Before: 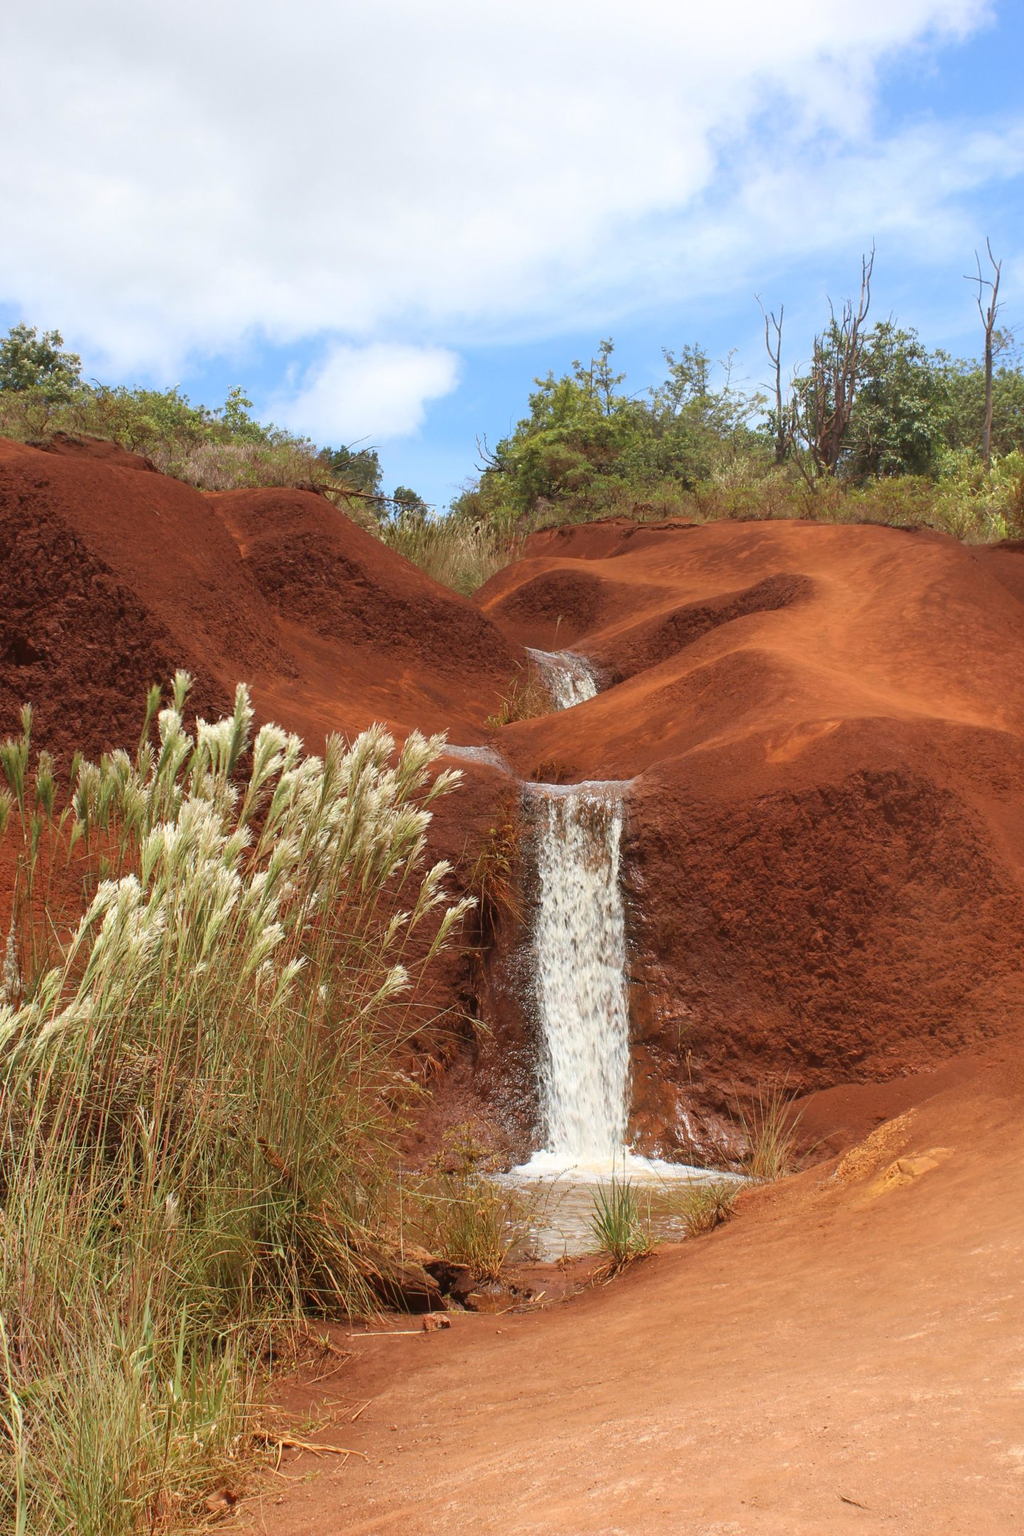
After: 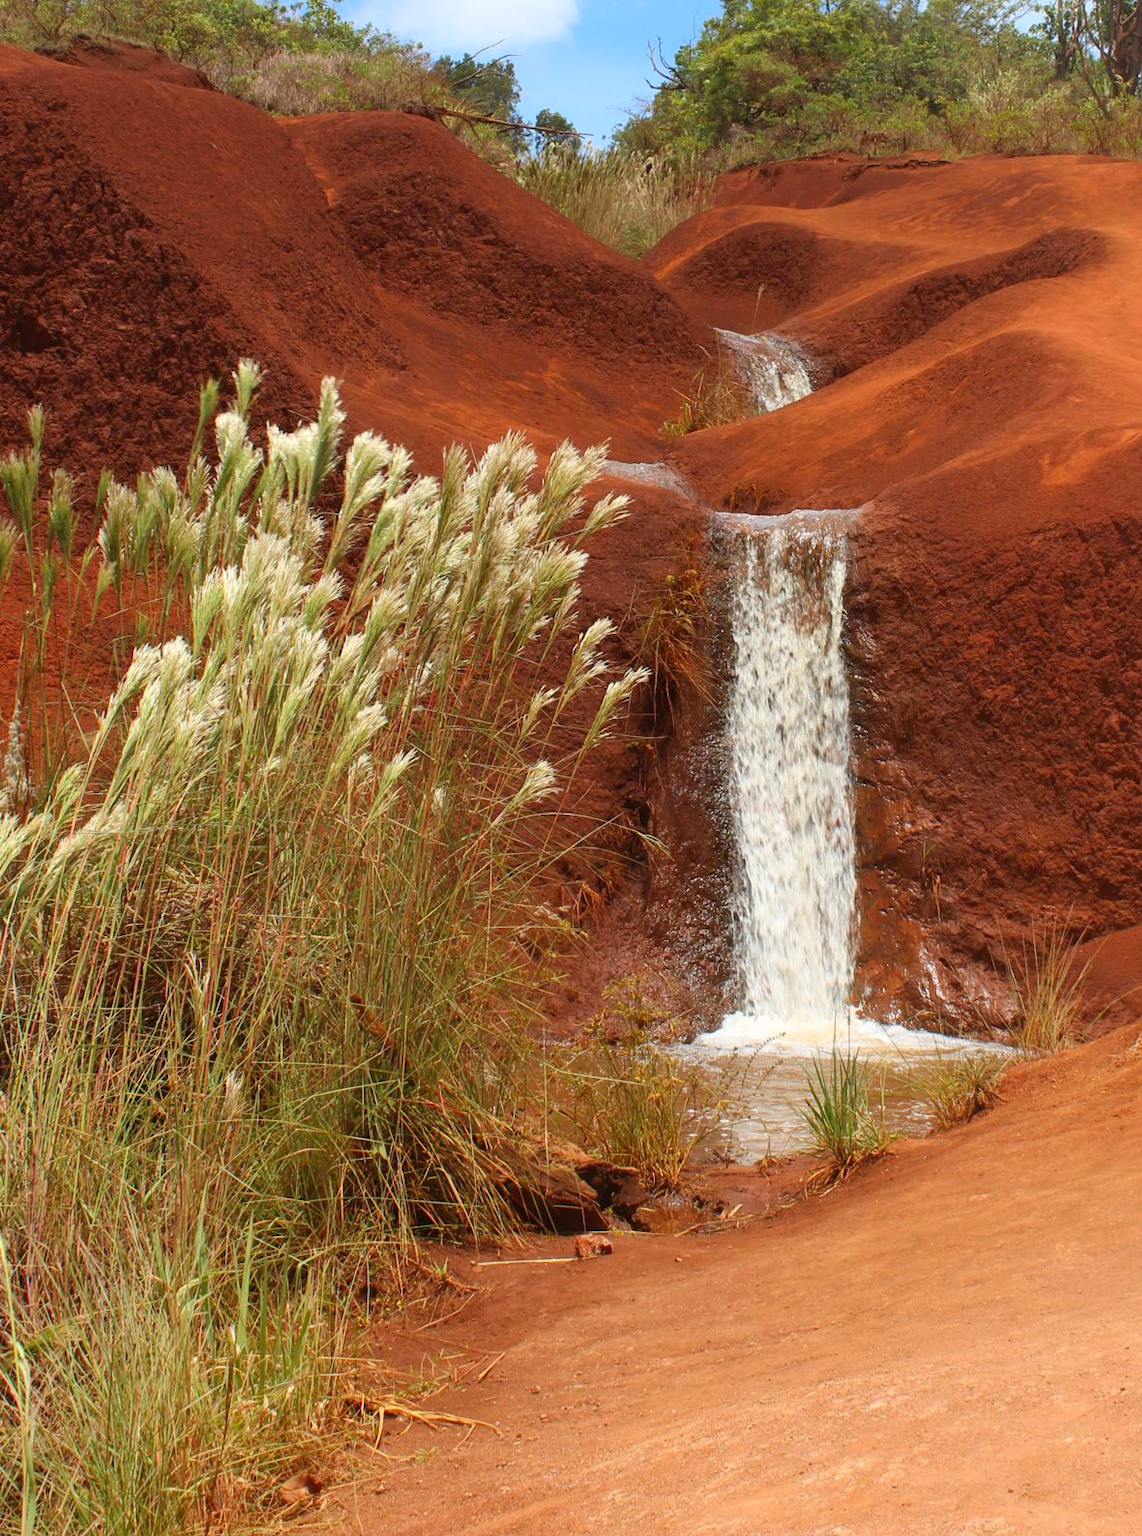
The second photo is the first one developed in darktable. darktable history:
contrast brightness saturation: contrast 0.04, saturation 0.164
crop: top 26.48%, right 17.961%
